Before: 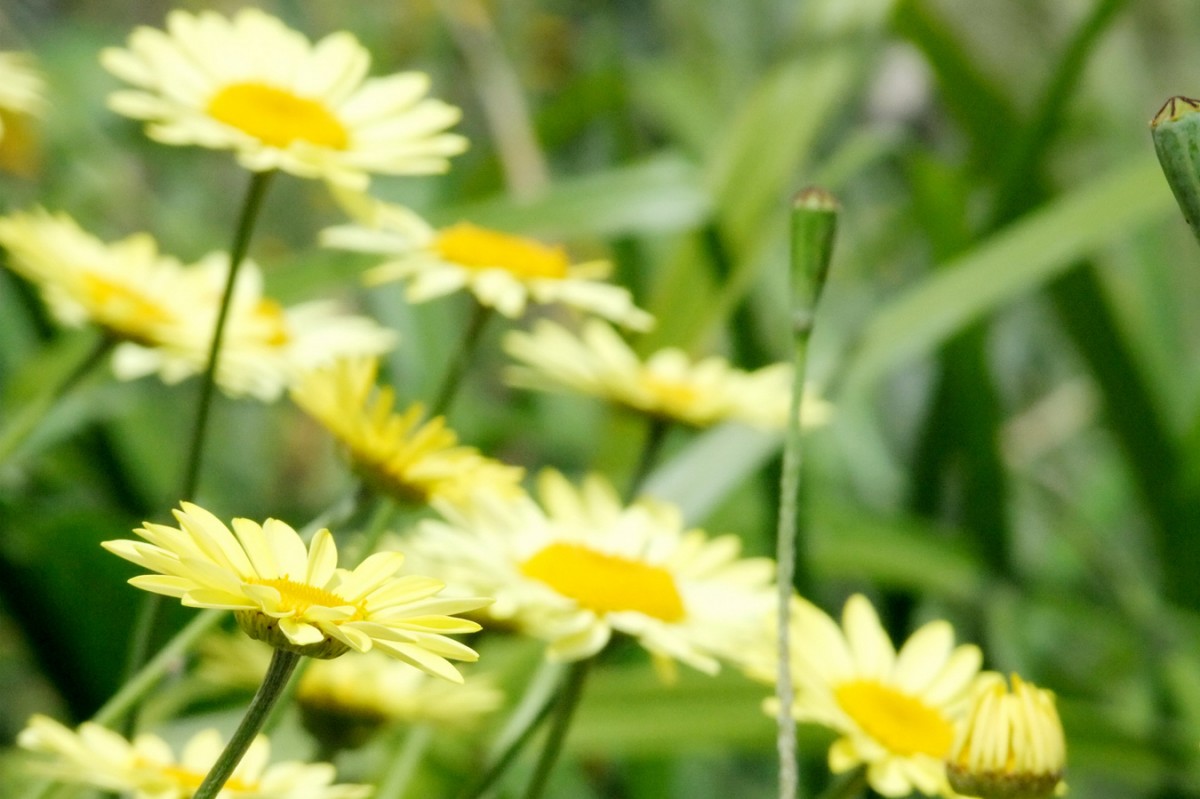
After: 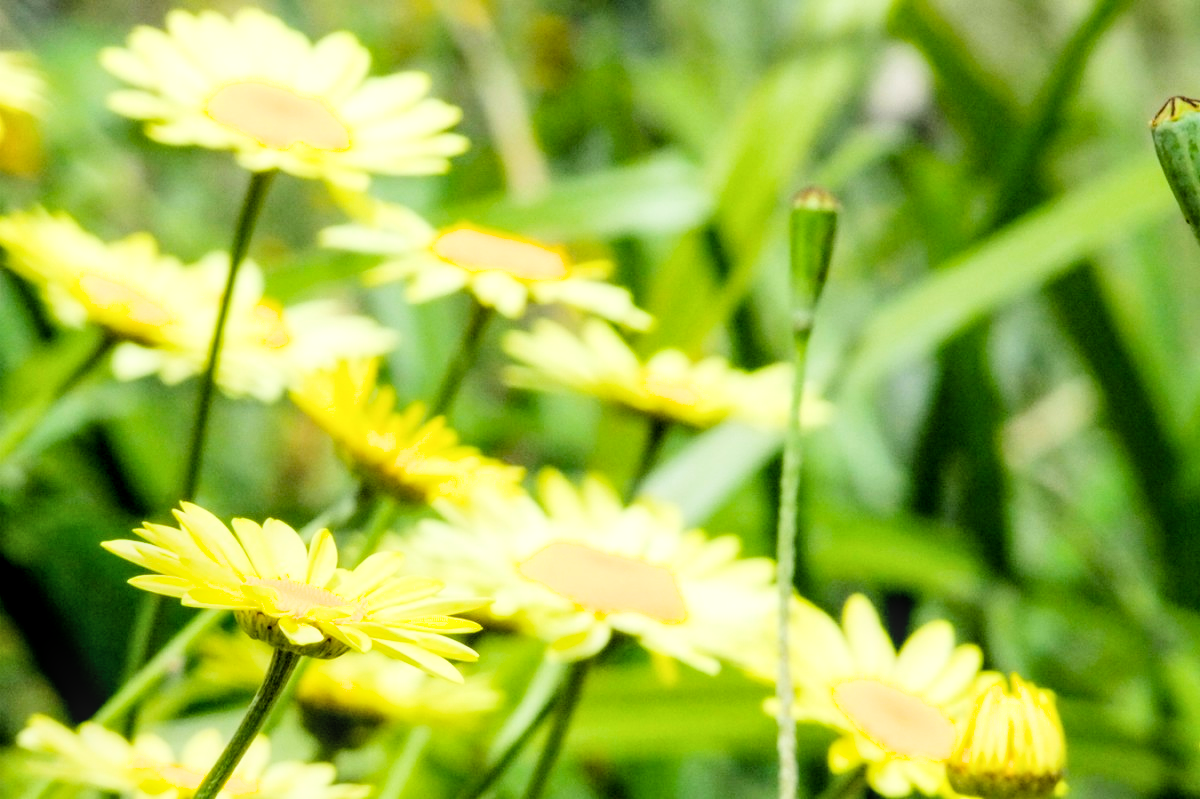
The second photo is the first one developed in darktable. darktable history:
color balance rgb: perceptual saturation grading › global saturation 20%, global vibrance 10%
filmic rgb: black relative exposure -5 EV, white relative exposure 3.5 EV, hardness 3.19, contrast 1.3
local contrast: on, module defaults
exposure "scene-referred default": black level correction 0, exposure 0.7 EV, compensate exposure bias true, compensate highlight preservation false
